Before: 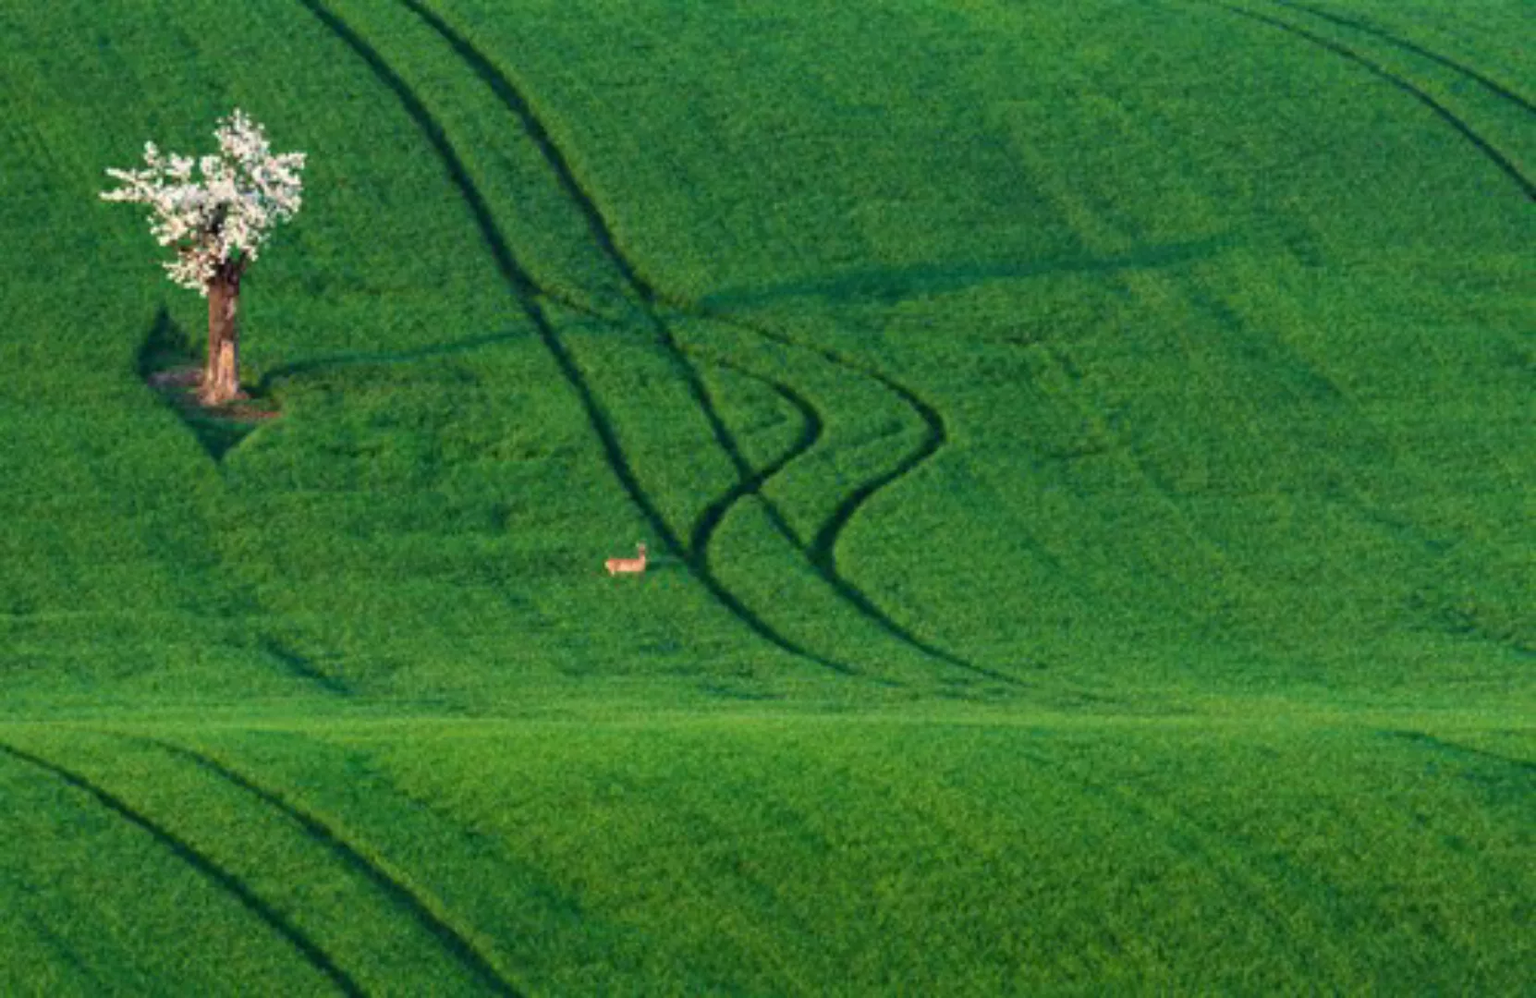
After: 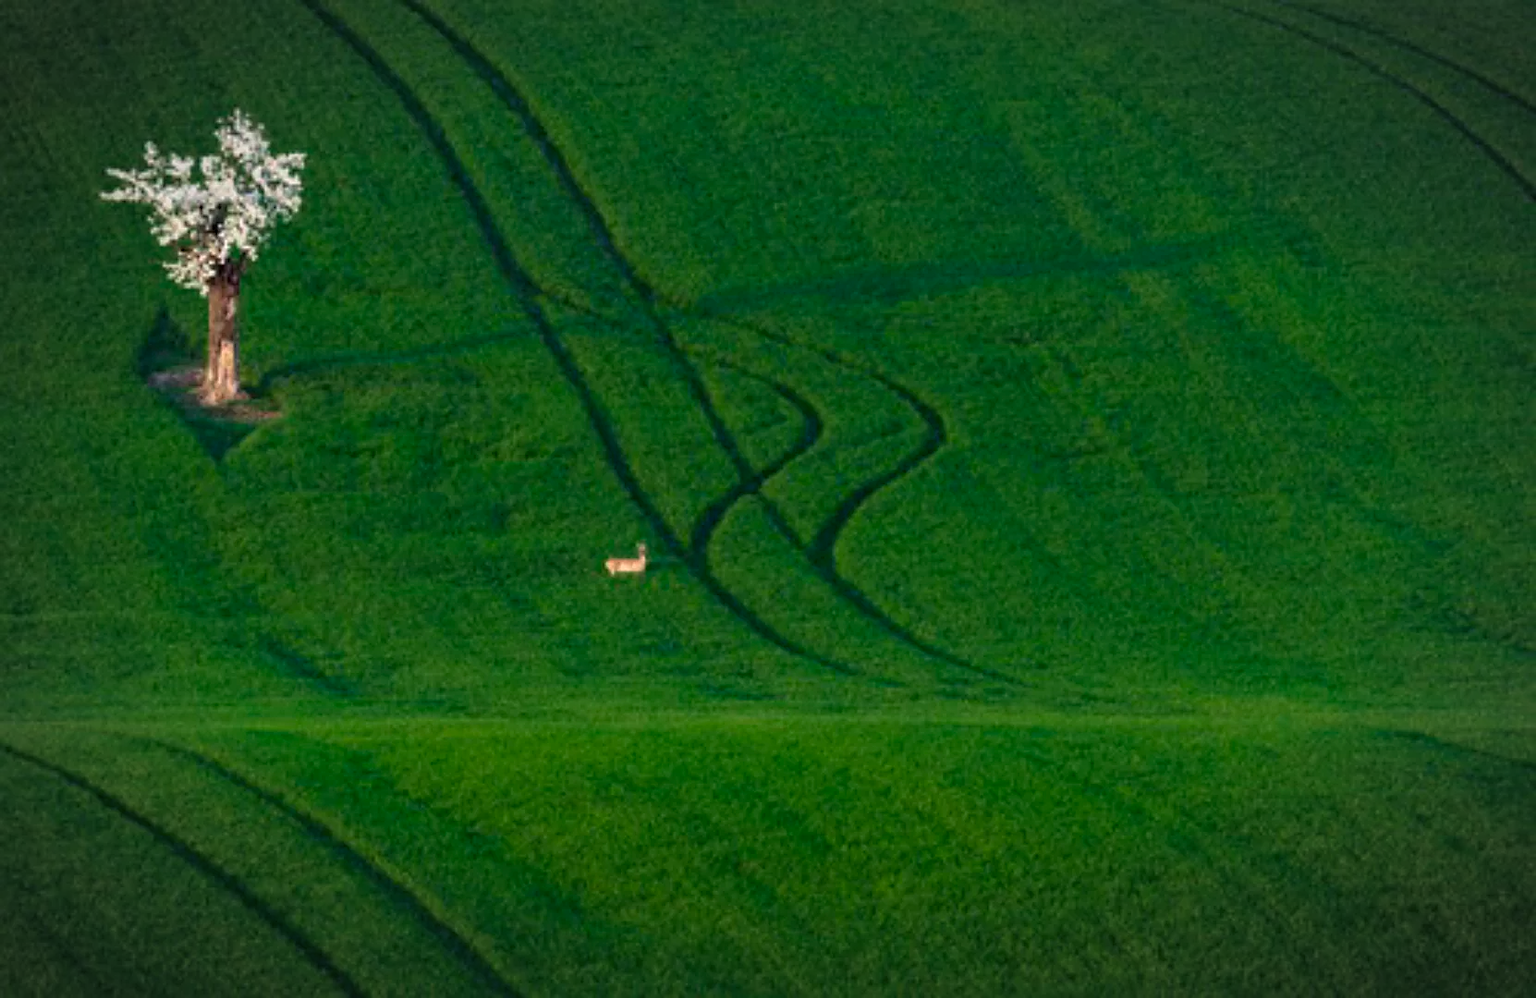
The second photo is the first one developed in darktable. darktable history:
vignetting: automatic ratio true
color zones: curves: ch0 [(0, 0.558) (0.143, 0.548) (0.286, 0.447) (0.429, 0.259) (0.571, 0.5) (0.714, 0.5) (0.857, 0.593) (1, 0.558)]; ch1 [(0, 0.543) (0.01, 0.544) (0.12, 0.492) (0.248, 0.458) (0.5, 0.534) (0.748, 0.5) (0.99, 0.469) (1, 0.543)]; ch2 [(0, 0.507) (0.143, 0.522) (0.286, 0.505) (0.429, 0.5) (0.571, 0.5) (0.714, 0.5) (0.857, 0.5) (1, 0.507)]
sharpen: on, module defaults
